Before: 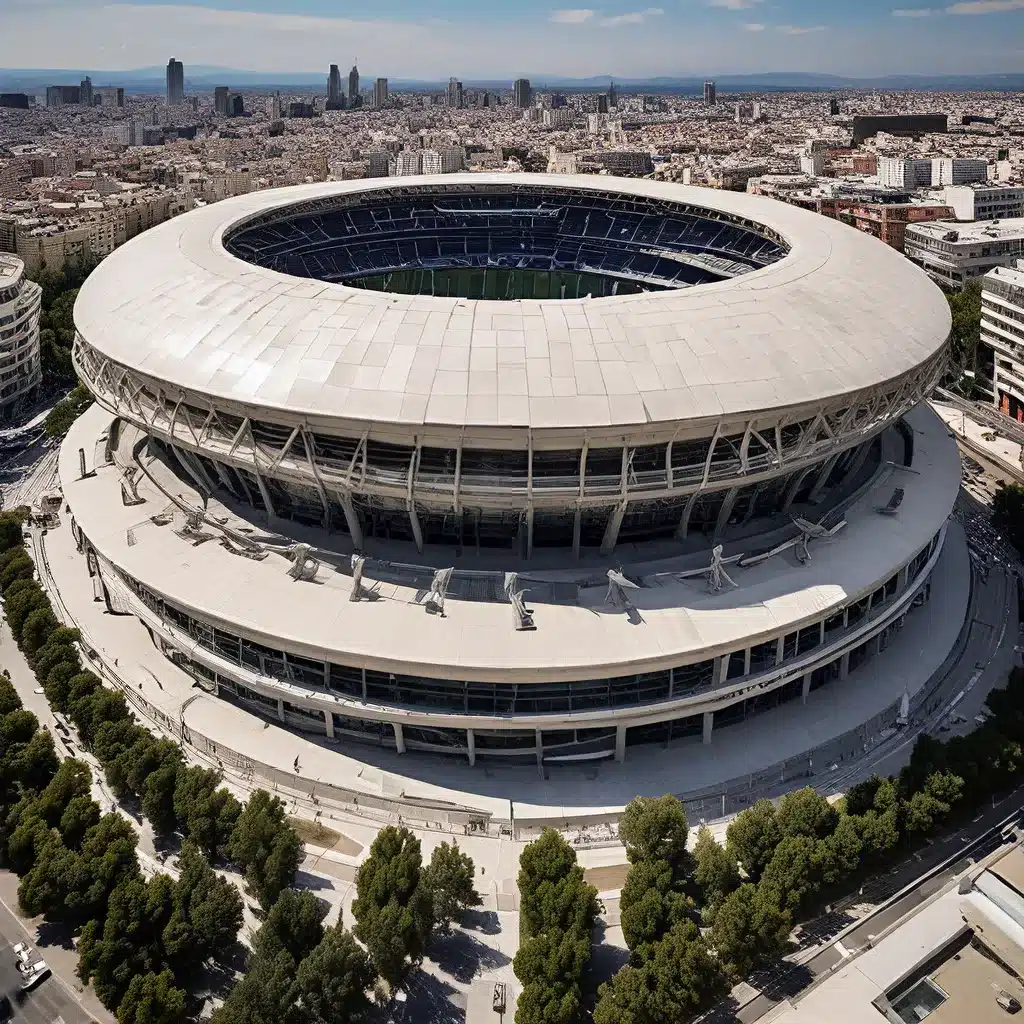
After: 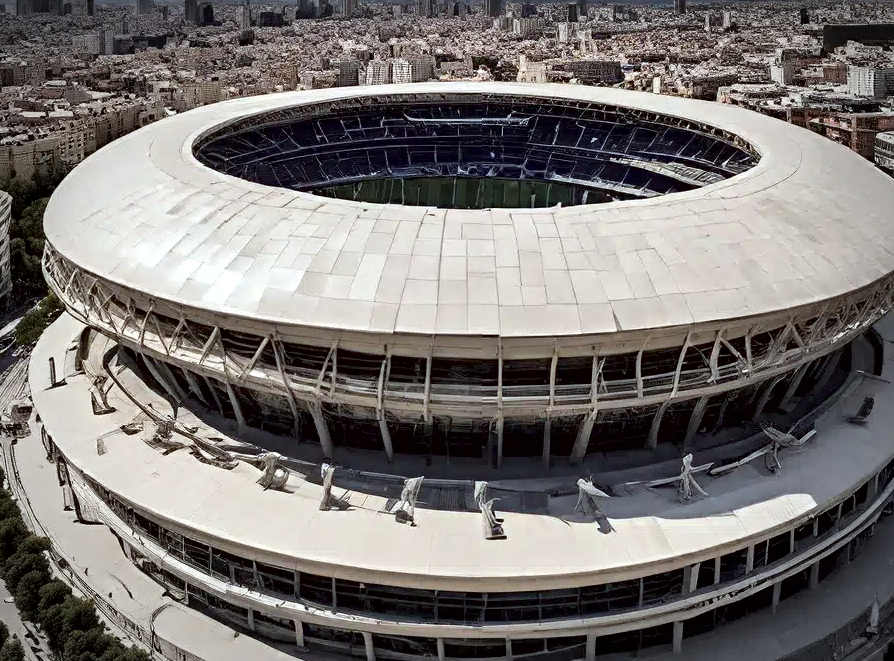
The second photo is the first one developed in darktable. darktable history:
contrast equalizer: y [[0.5, 0.5, 0.544, 0.569, 0.5, 0.5], [0.5 ×6], [0.5 ×6], [0 ×6], [0 ×6]]
vignetting: automatic ratio true
color correction: highlights a* -2.73, highlights b* -2.09, shadows a* 2.41, shadows b* 2.73
crop: left 3.015%, top 8.969%, right 9.647%, bottom 26.457%
local contrast: mode bilateral grid, contrast 25, coarseness 60, detail 151%, midtone range 0.2
